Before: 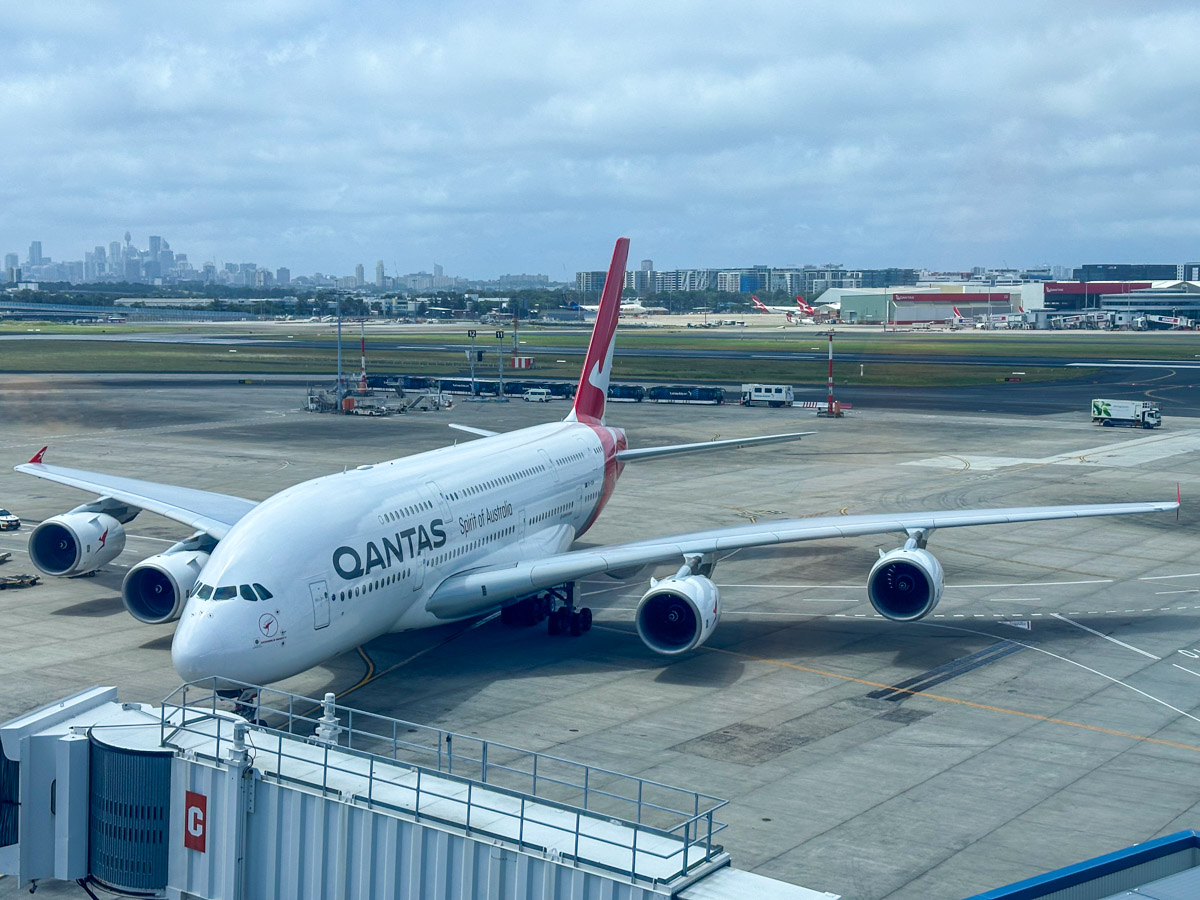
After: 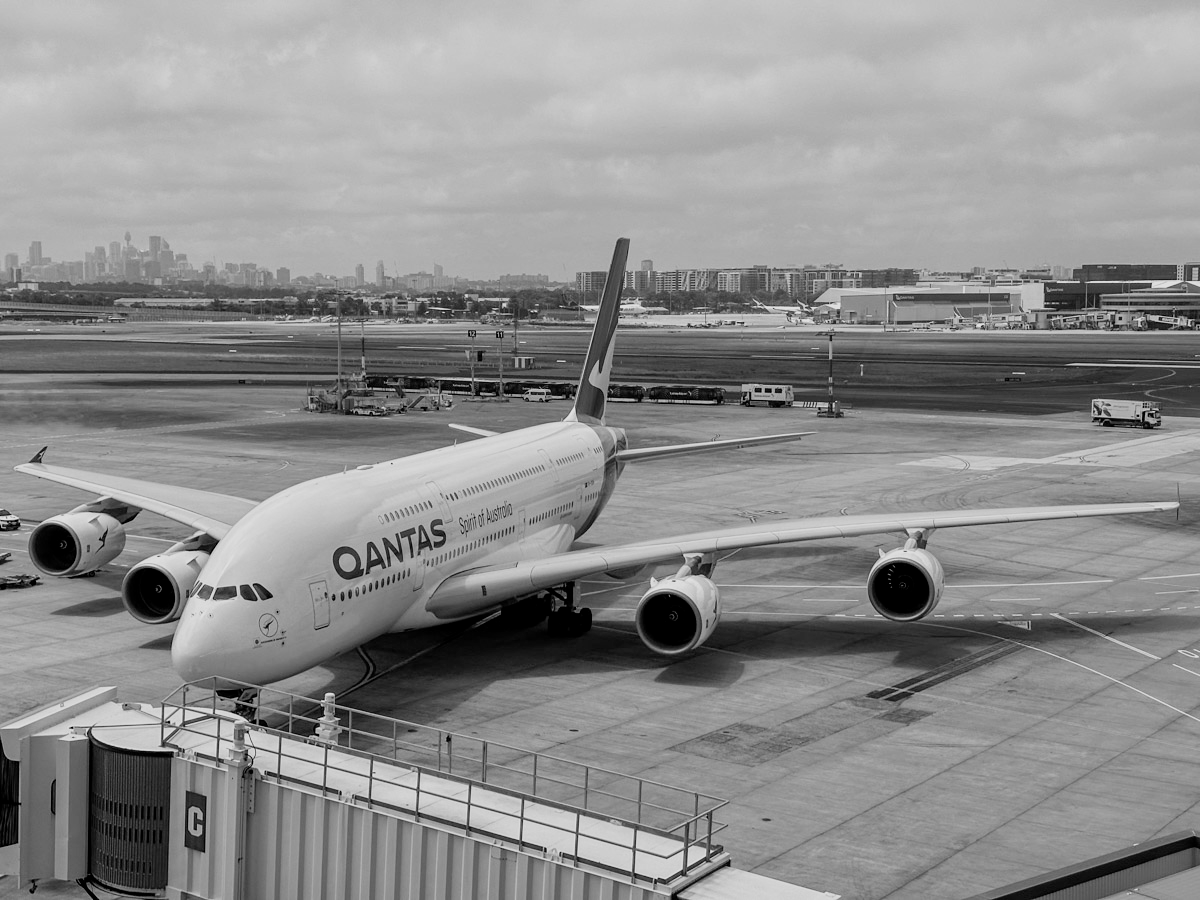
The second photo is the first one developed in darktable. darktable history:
filmic rgb: middle gray luminance 18.42%, black relative exposure -9 EV, white relative exposure 3.75 EV, threshold 6 EV, target black luminance 0%, hardness 4.85, latitude 67.35%, contrast 0.955, highlights saturation mix 20%, shadows ↔ highlights balance 21.36%, add noise in highlights 0, preserve chrominance luminance Y, color science v3 (2019), use custom middle-gray values true, iterations of high-quality reconstruction 0, contrast in highlights soft, enable highlight reconstruction true
monochrome: on, module defaults
contrast equalizer: octaves 7, y [[0.6 ×6], [0.55 ×6], [0 ×6], [0 ×6], [0 ×6]], mix 0.29
